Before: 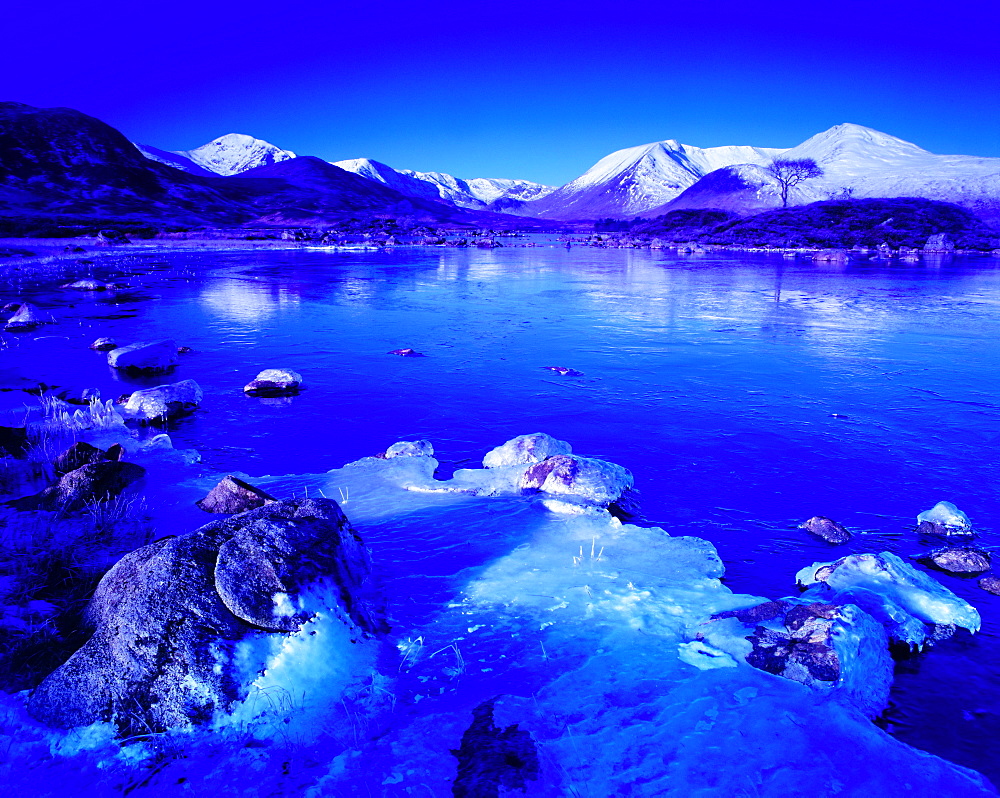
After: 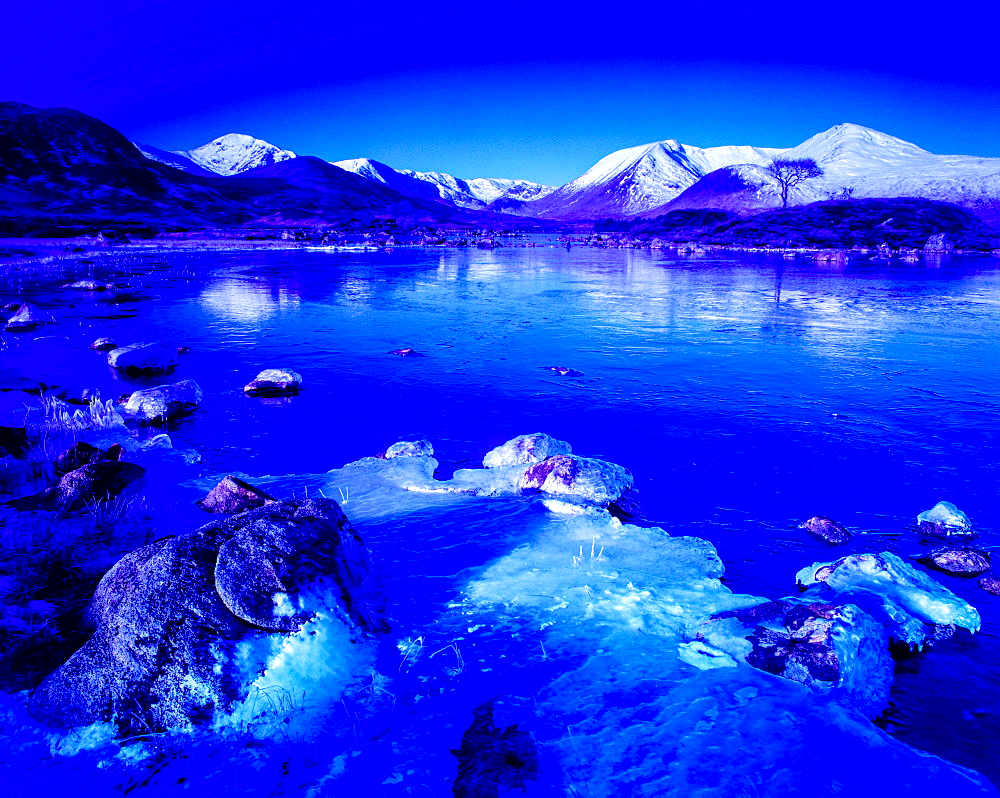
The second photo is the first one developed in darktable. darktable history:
velvia: strength 50.65%, mid-tones bias 0.509
local contrast: on, module defaults
